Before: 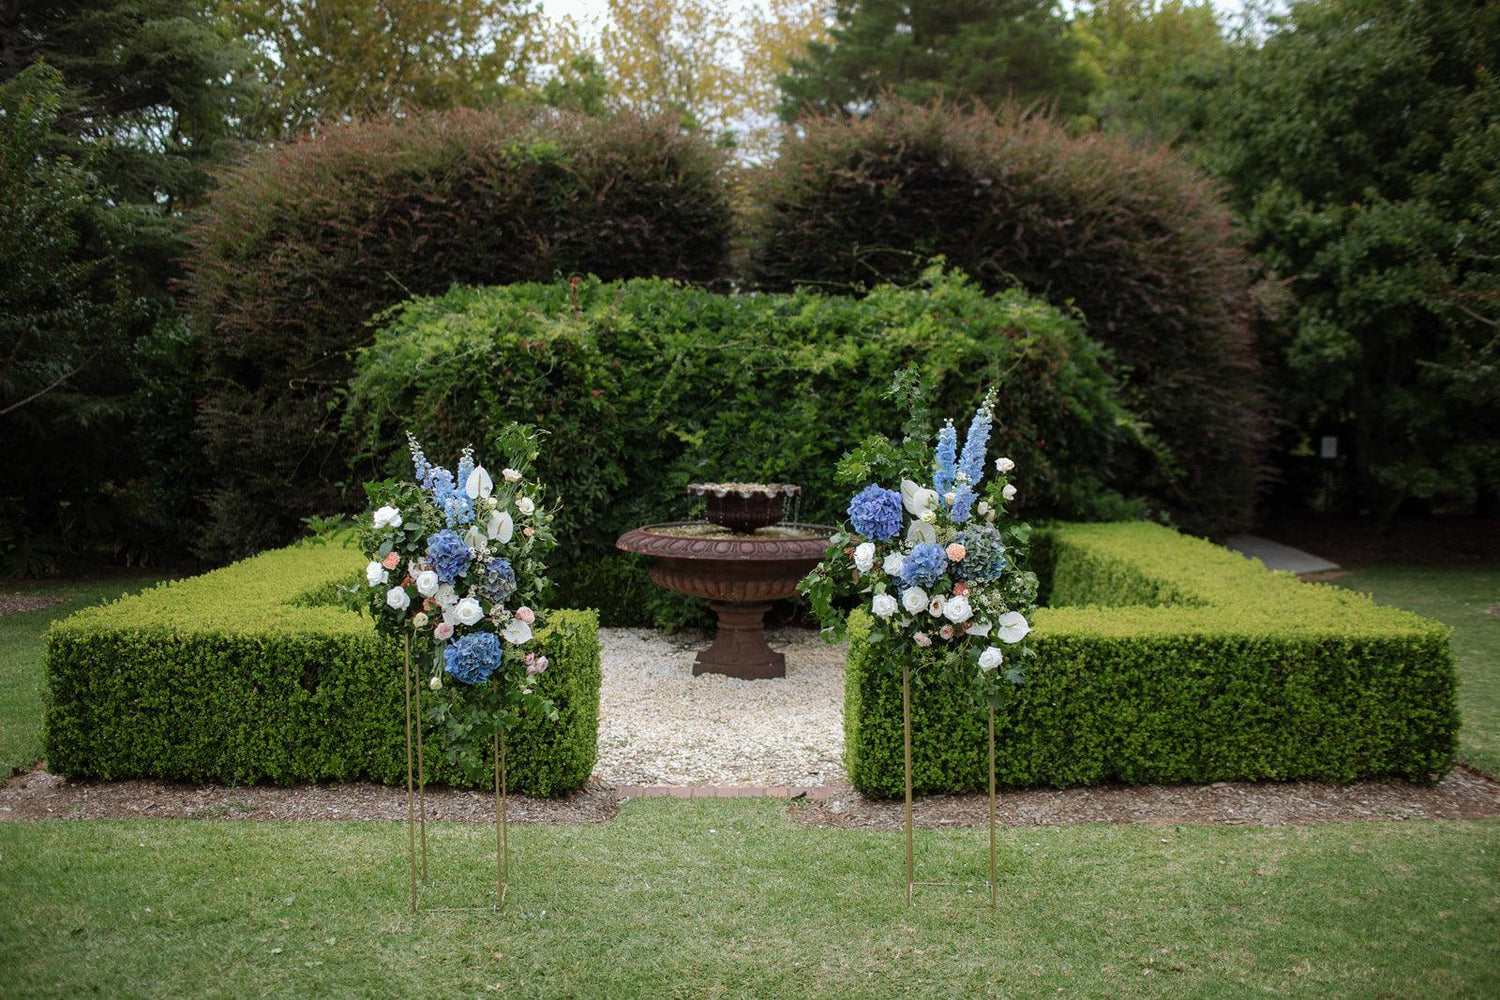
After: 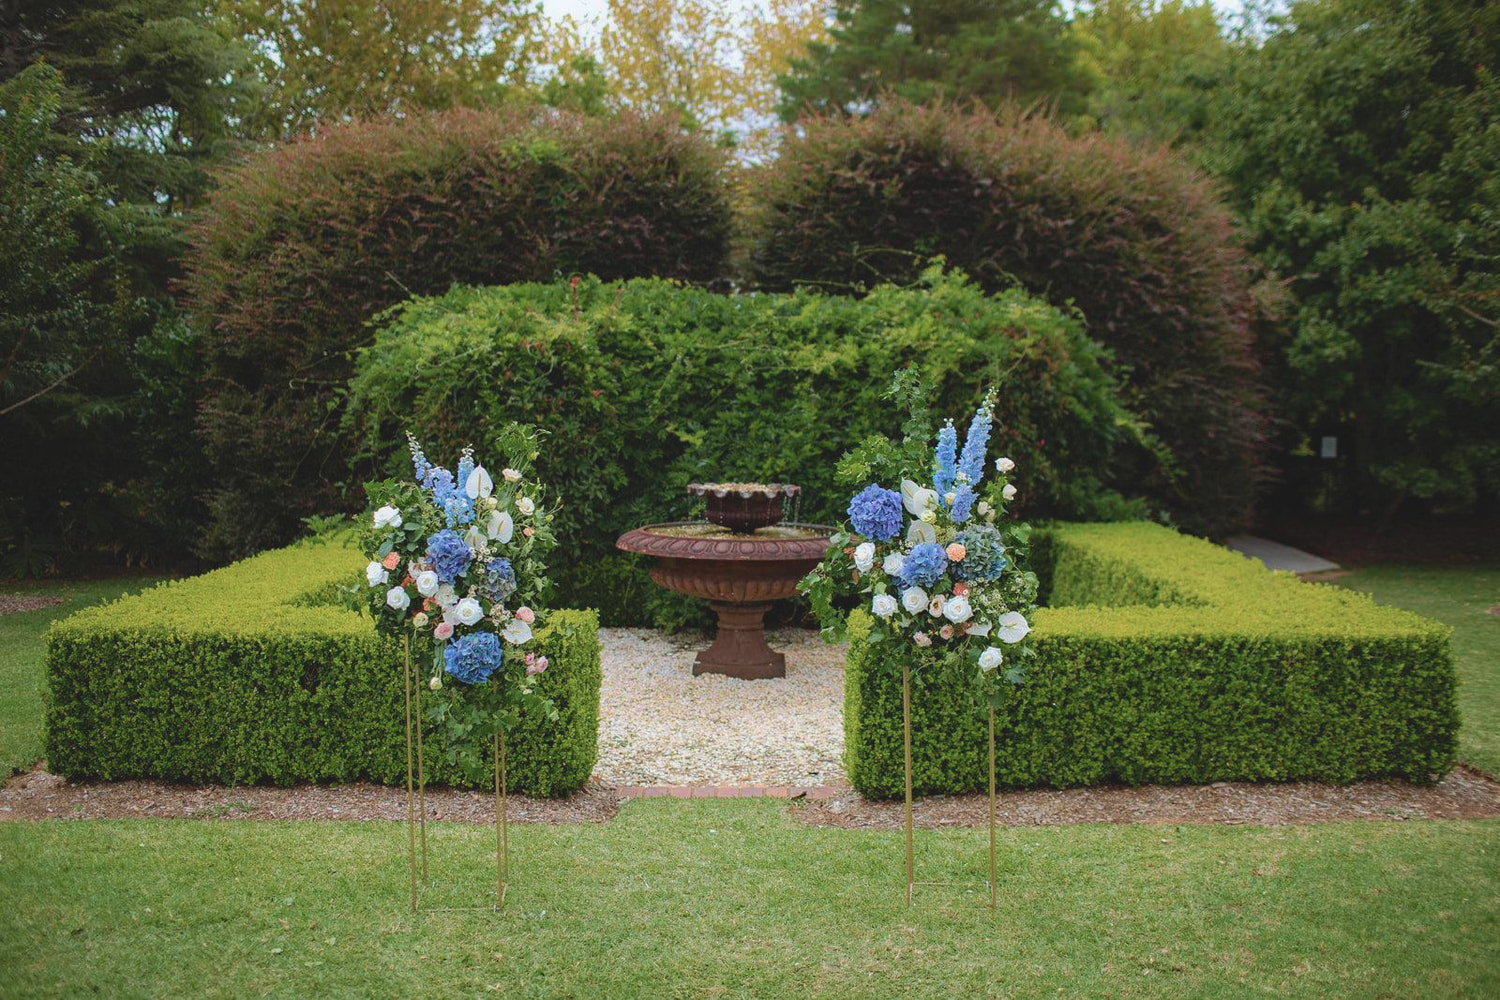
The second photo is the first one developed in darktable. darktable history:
contrast brightness saturation: contrast -0.15, brightness 0.05, saturation -0.12
velvia: strength 45%
haze removal: compatibility mode true, adaptive false
